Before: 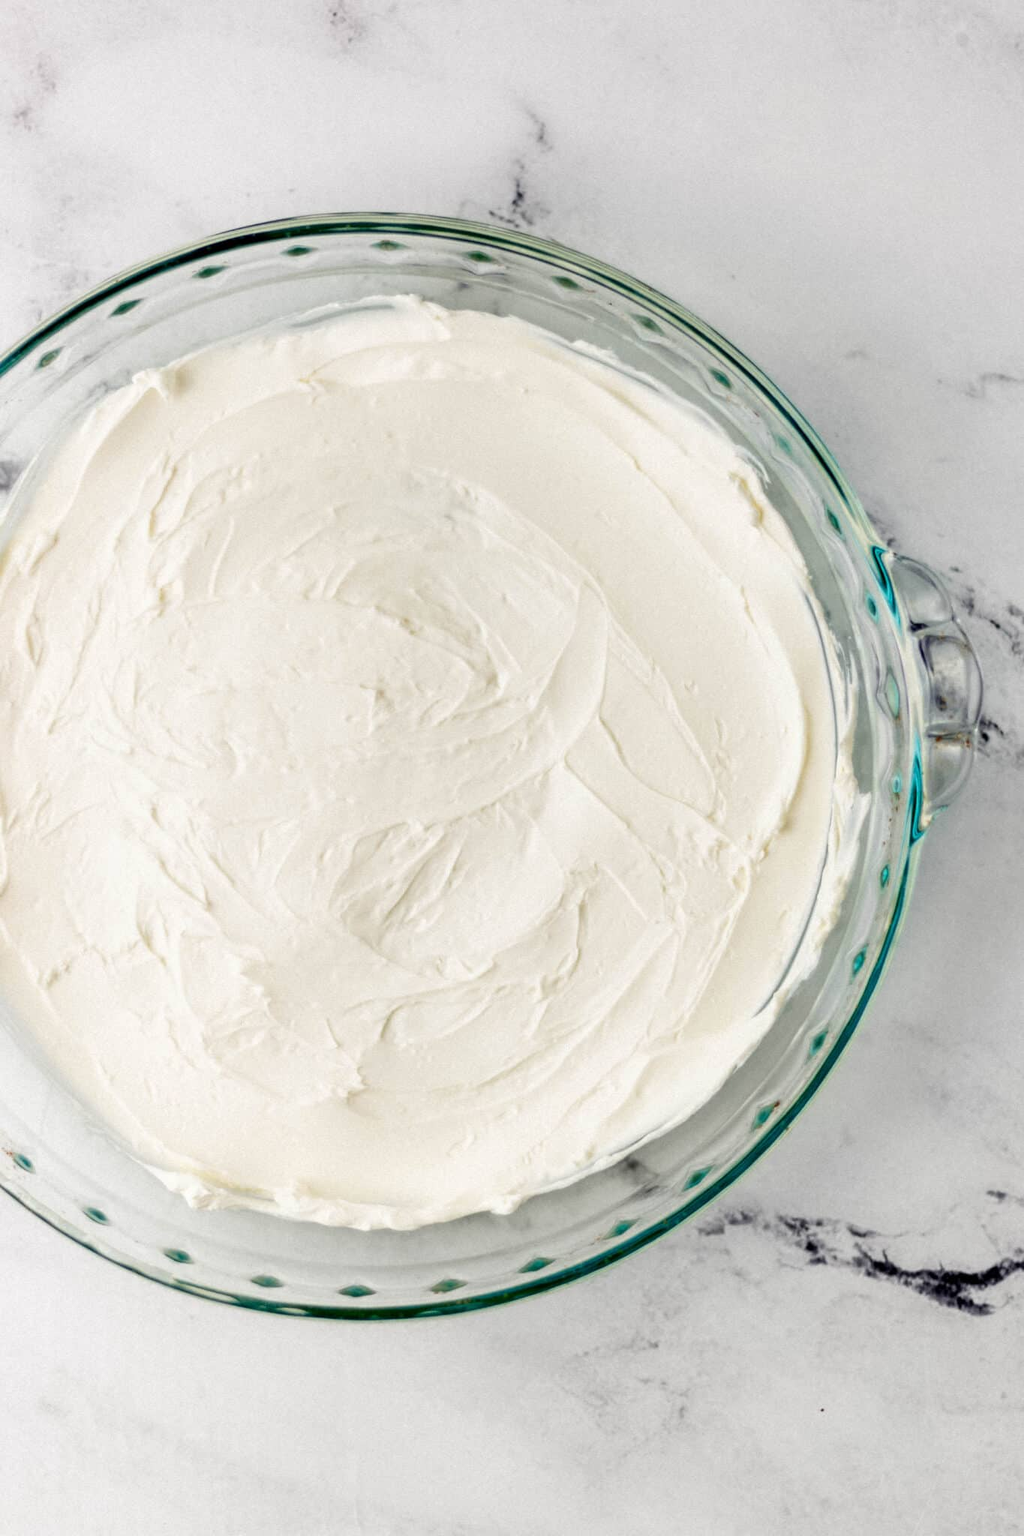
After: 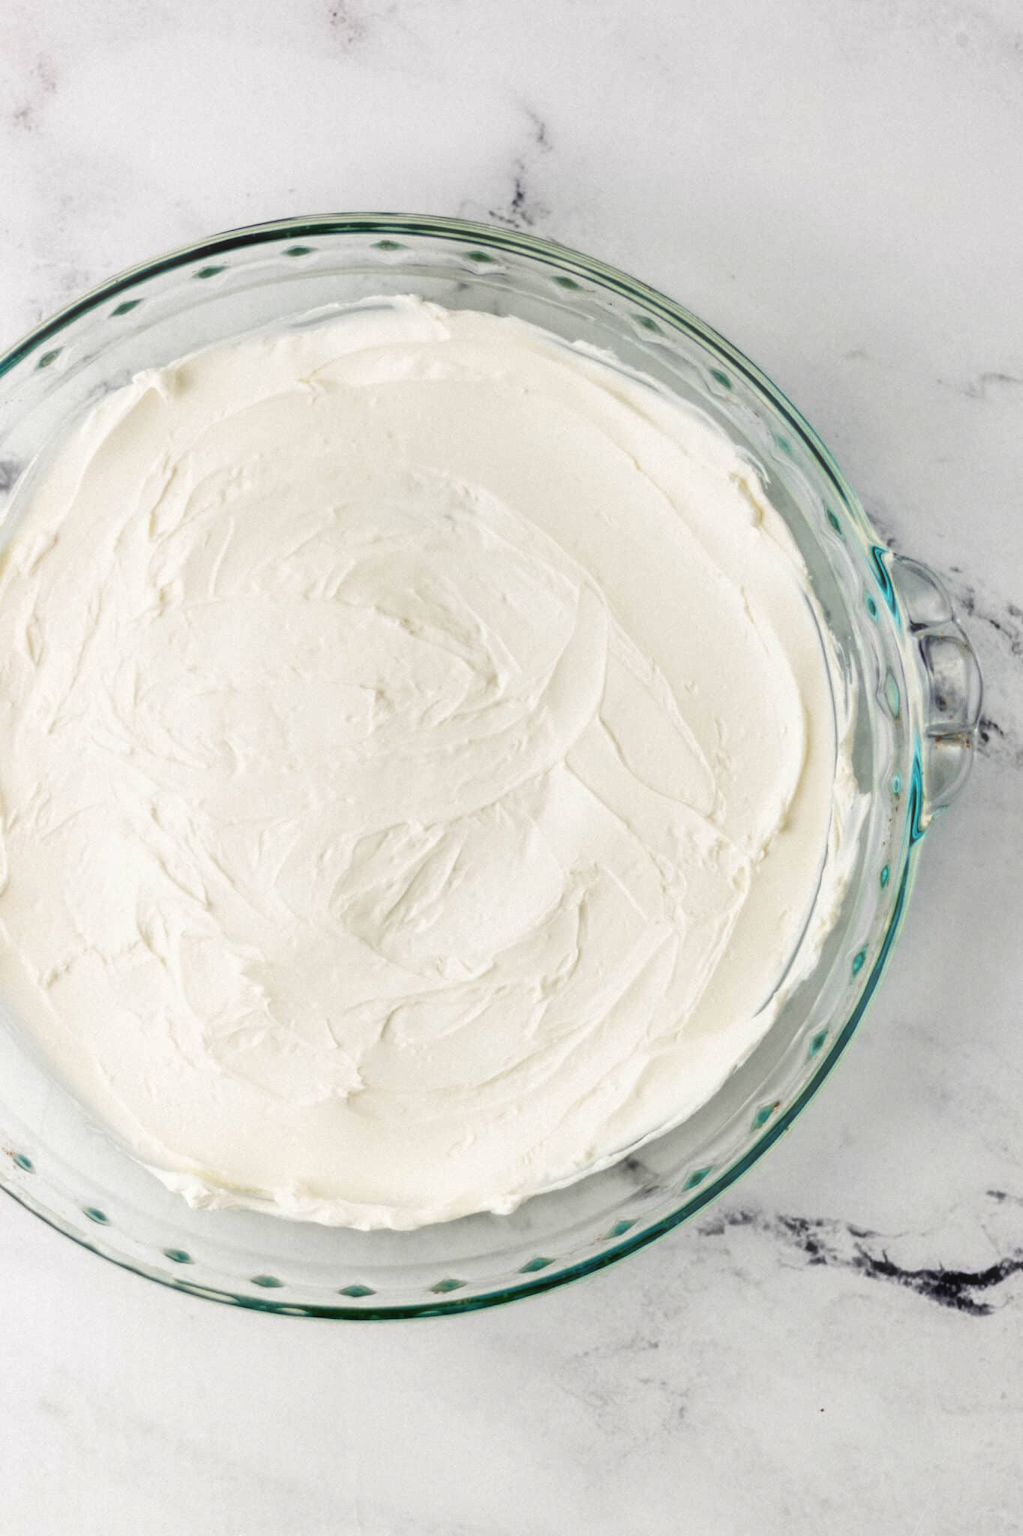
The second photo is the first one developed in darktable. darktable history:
haze removal: strength -0.094, adaptive false
